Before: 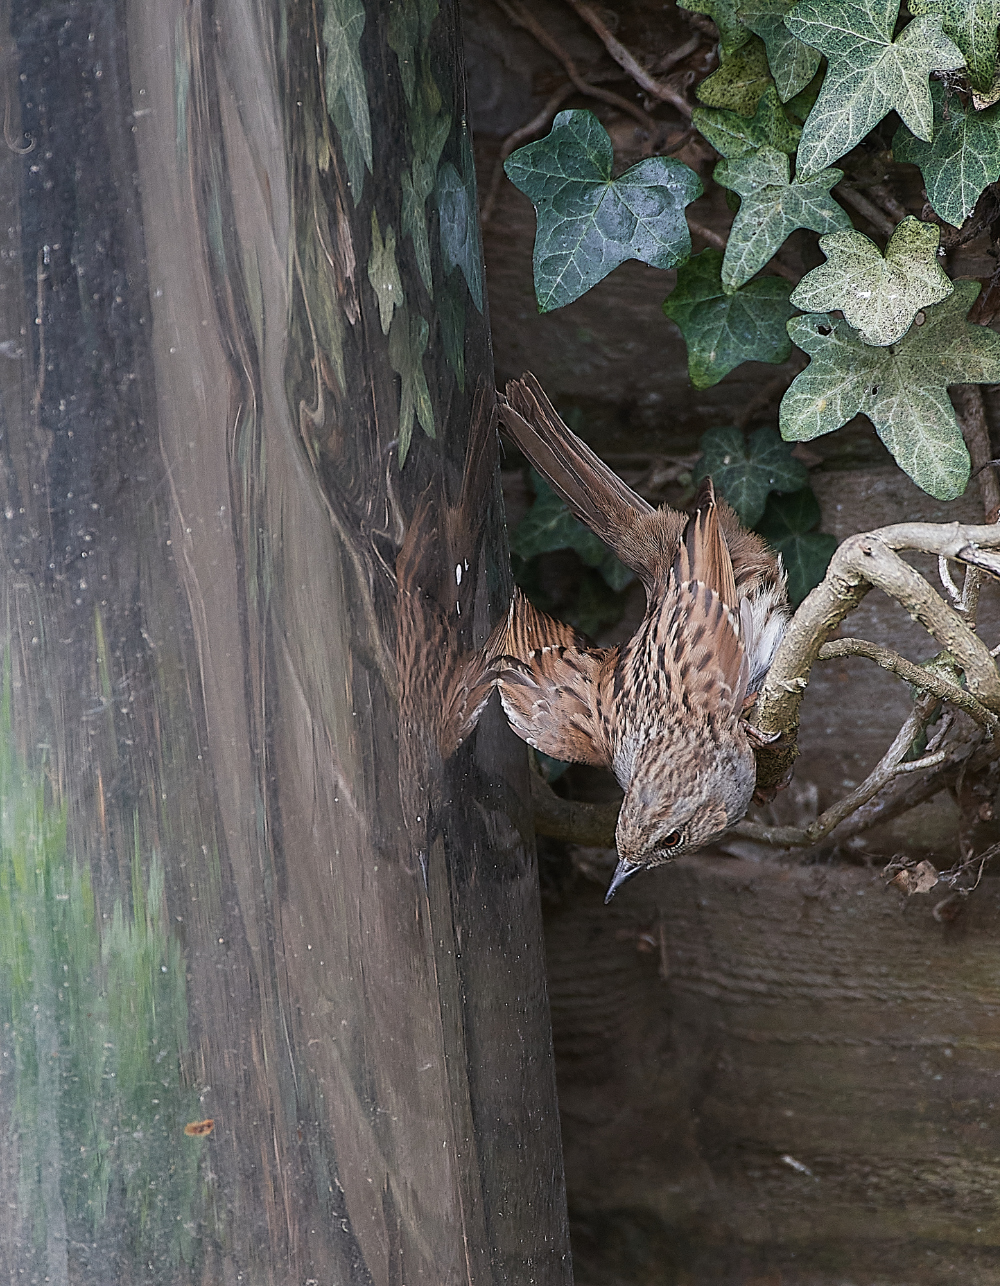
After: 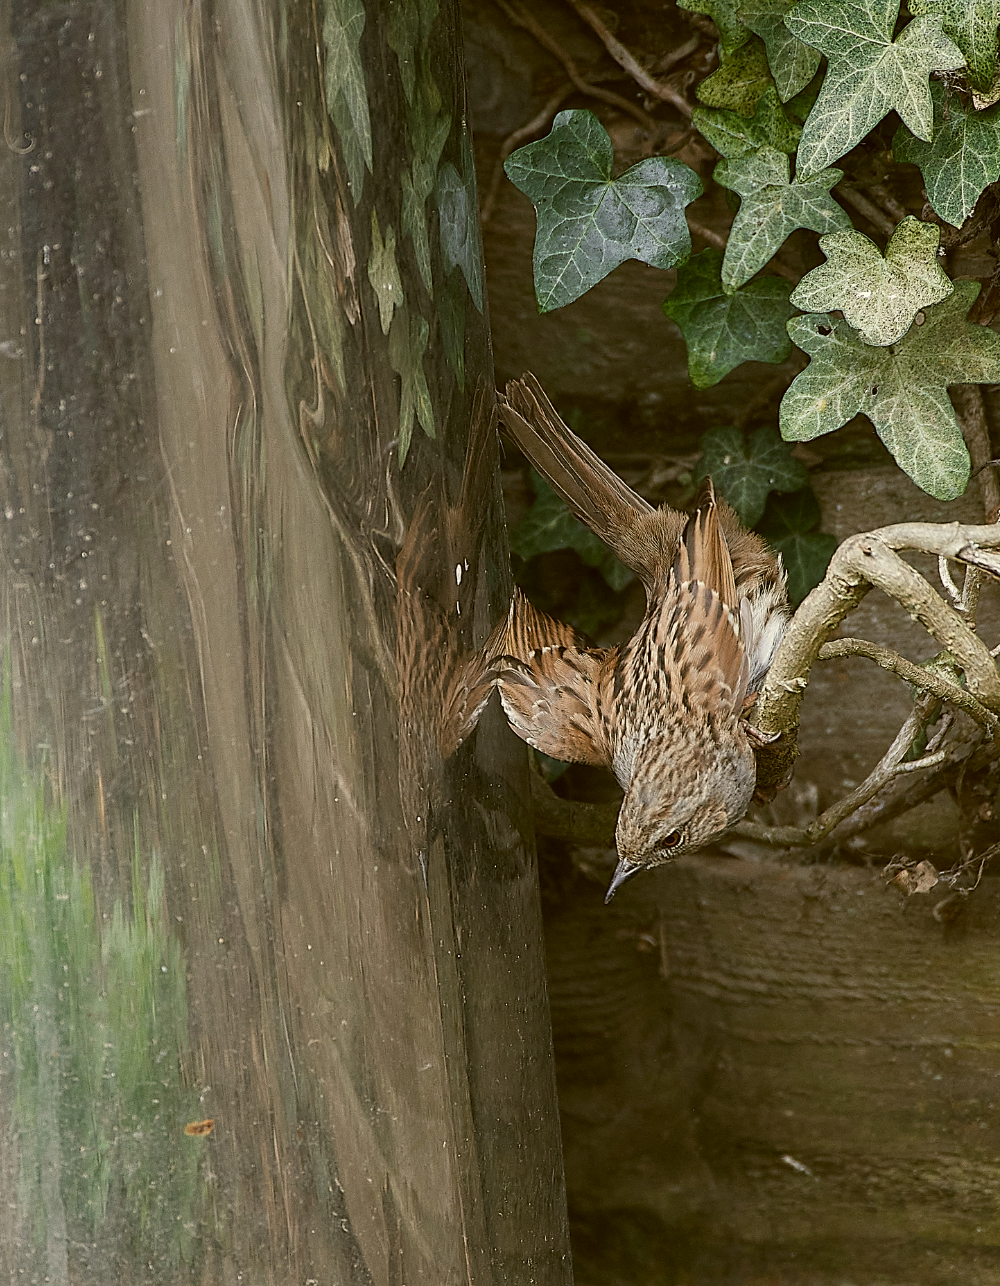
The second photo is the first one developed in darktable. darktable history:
color correction: highlights a* -1.43, highlights b* 10.12, shadows a* 0.395, shadows b* 19.35
exposure: compensate highlight preservation false
